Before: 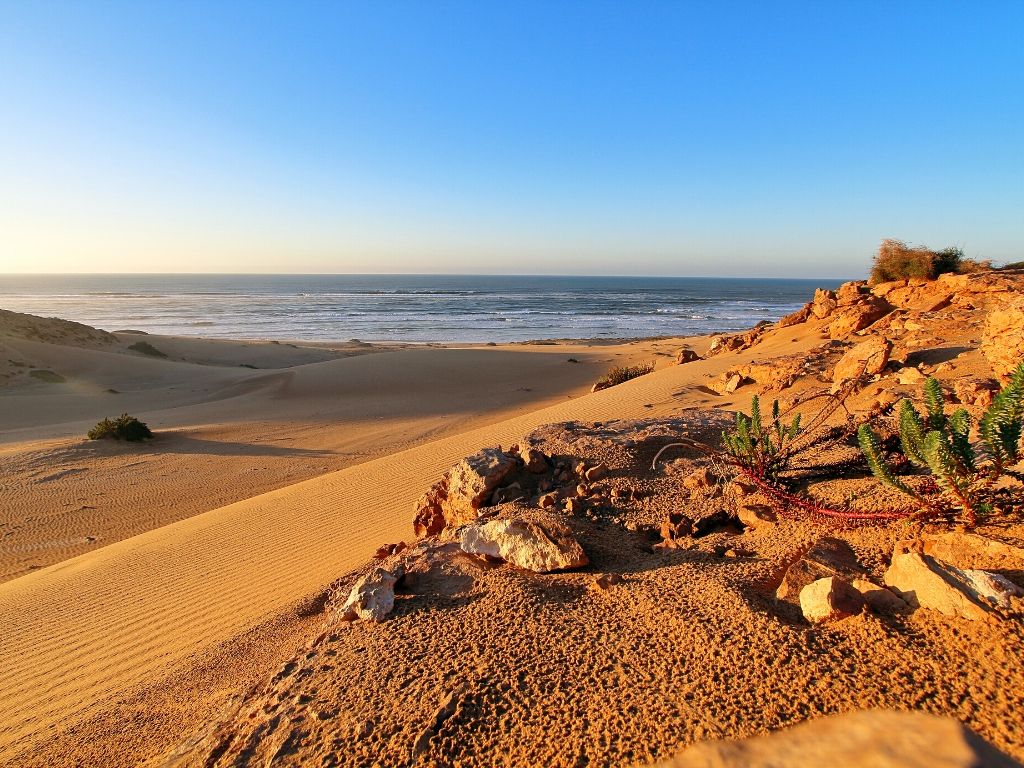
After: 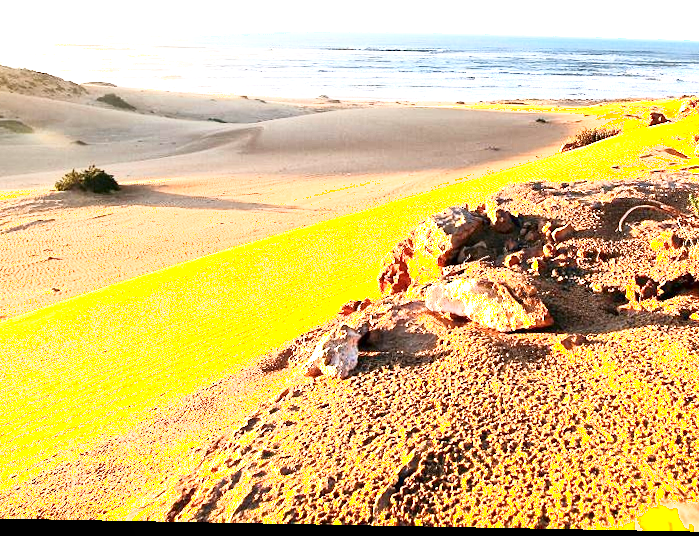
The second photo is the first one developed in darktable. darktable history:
exposure: black level correction 0, exposure 1.997 EV, compensate highlight preservation false
crop and rotate: angle -1.07°, left 3.815%, top 31.851%, right 28.848%
shadows and highlights: shadows -60.43, white point adjustment -5.32, highlights 61.28
